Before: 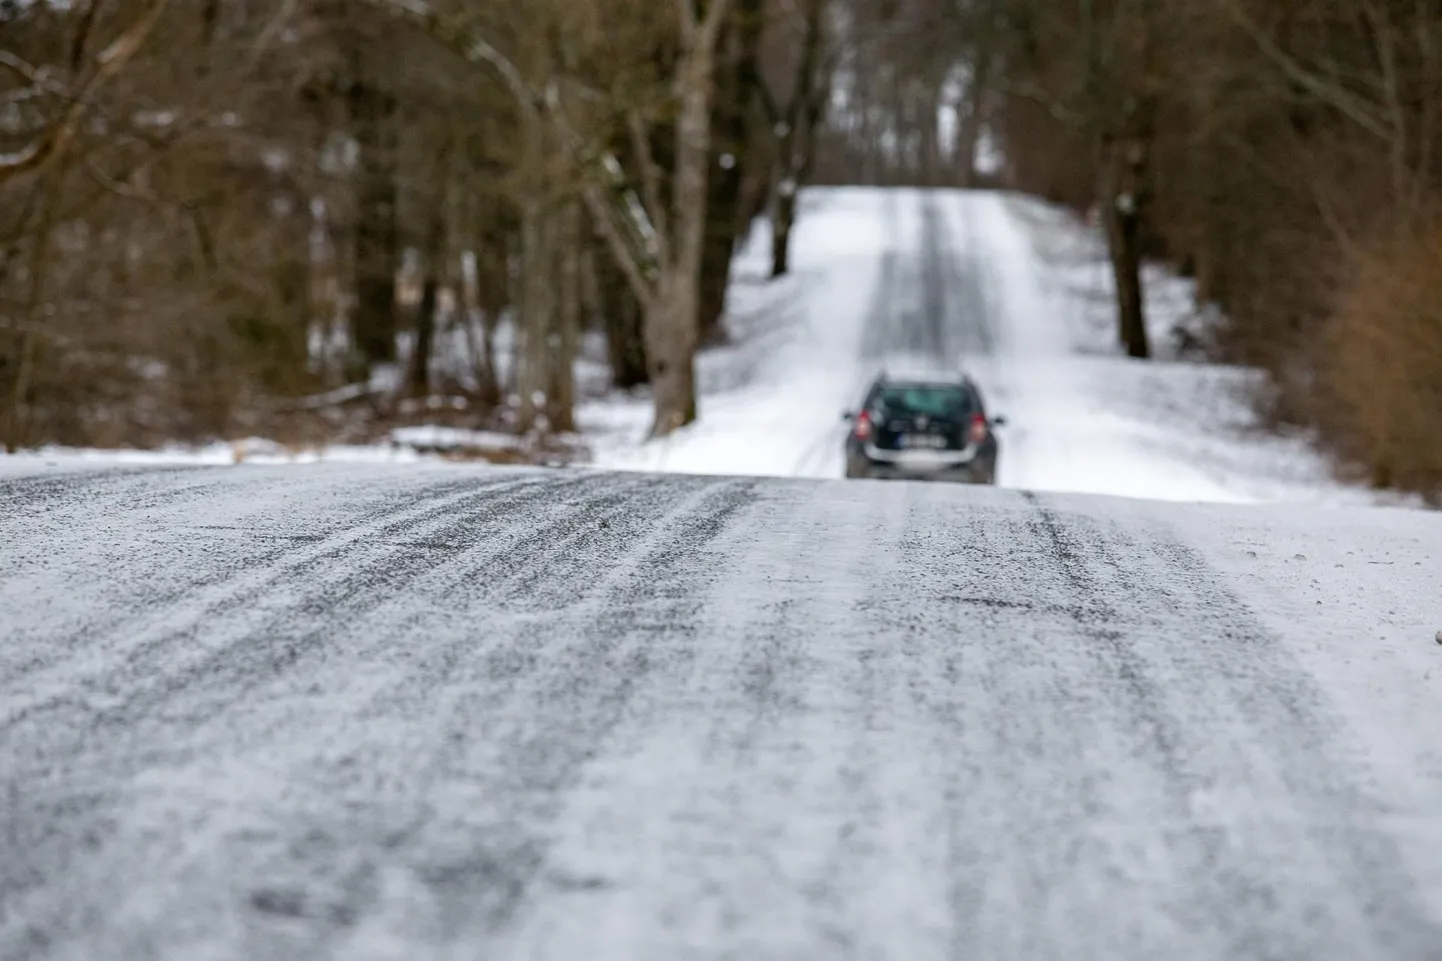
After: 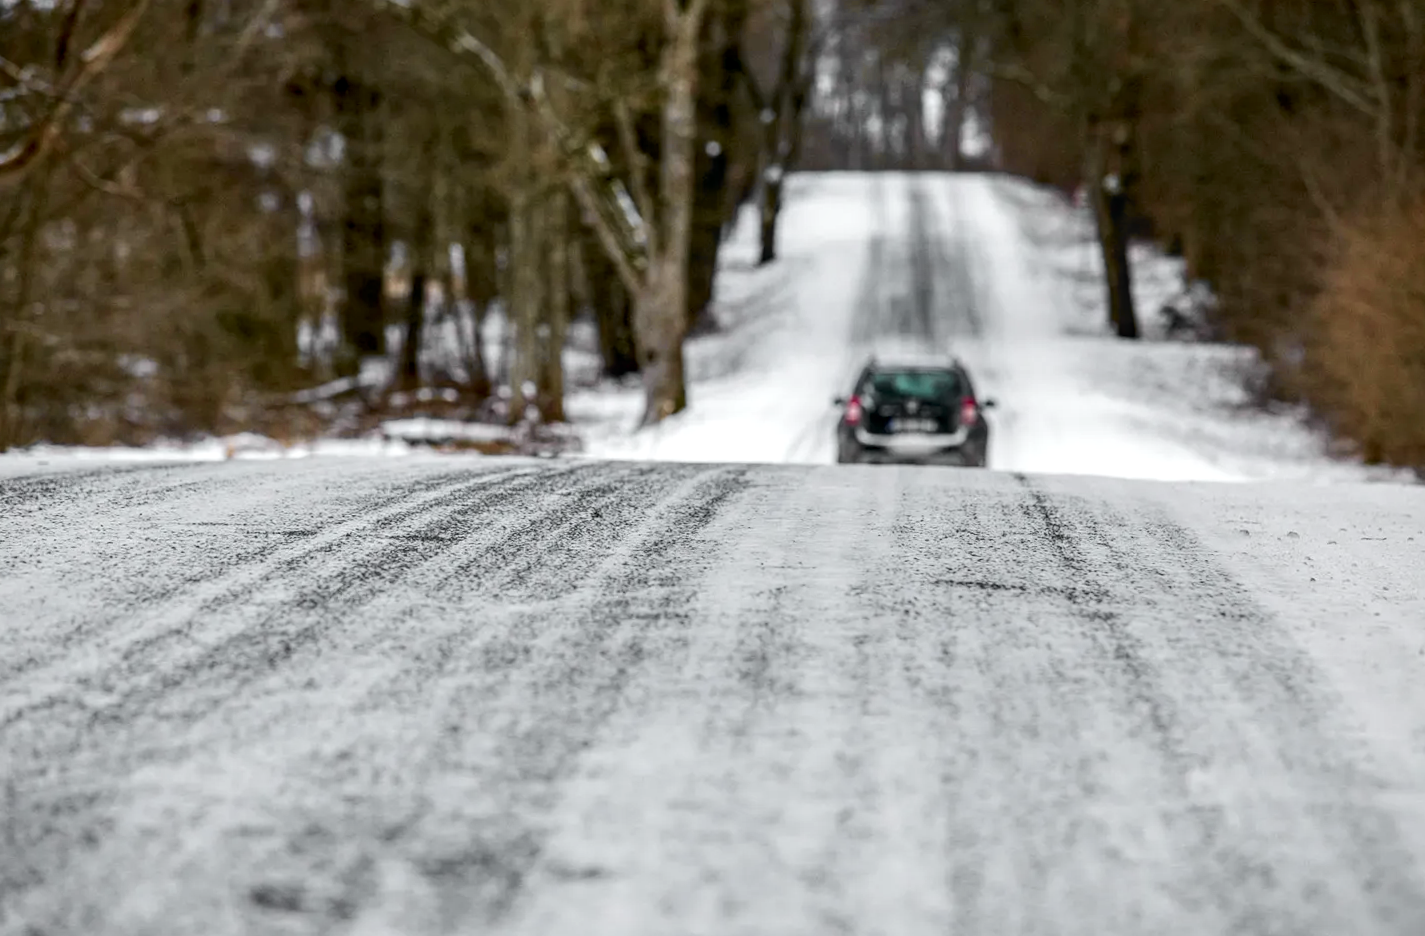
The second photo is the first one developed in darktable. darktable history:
rotate and perspective: rotation -1°, crop left 0.011, crop right 0.989, crop top 0.025, crop bottom 0.975
tone curve: curves: ch0 [(0, 0.015) (0.037, 0.032) (0.131, 0.113) (0.275, 0.26) (0.497, 0.531) (0.617, 0.663) (0.704, 0.748) (0.813, 0.842) (0.911, 0.931) (0.997, 1)]; ch1 [(0, 0) (0.301, 0.3) (0.444, 0.438) (0.493, 0.494) (0.501, 0.499) (0.534, 0.543) (0.582, 0.605) (0.658, 0.687) (0.746, 0.79) (1, 1)]; ch2 [(0, 0) (0.246, 0.234) (0.36, 0.356) (0.415, 0.426) (0.476, 0.492) (0.502, 0.499) (0.525, 0.513) (0.533, 0.534) (0.586, 0.598) (0.634, 0.643) (0.706, 0.717) (0.853, 0.83) (1, 0.951)], color space Lab, independent channels, preserve colors none
local contrast: detail 130%
